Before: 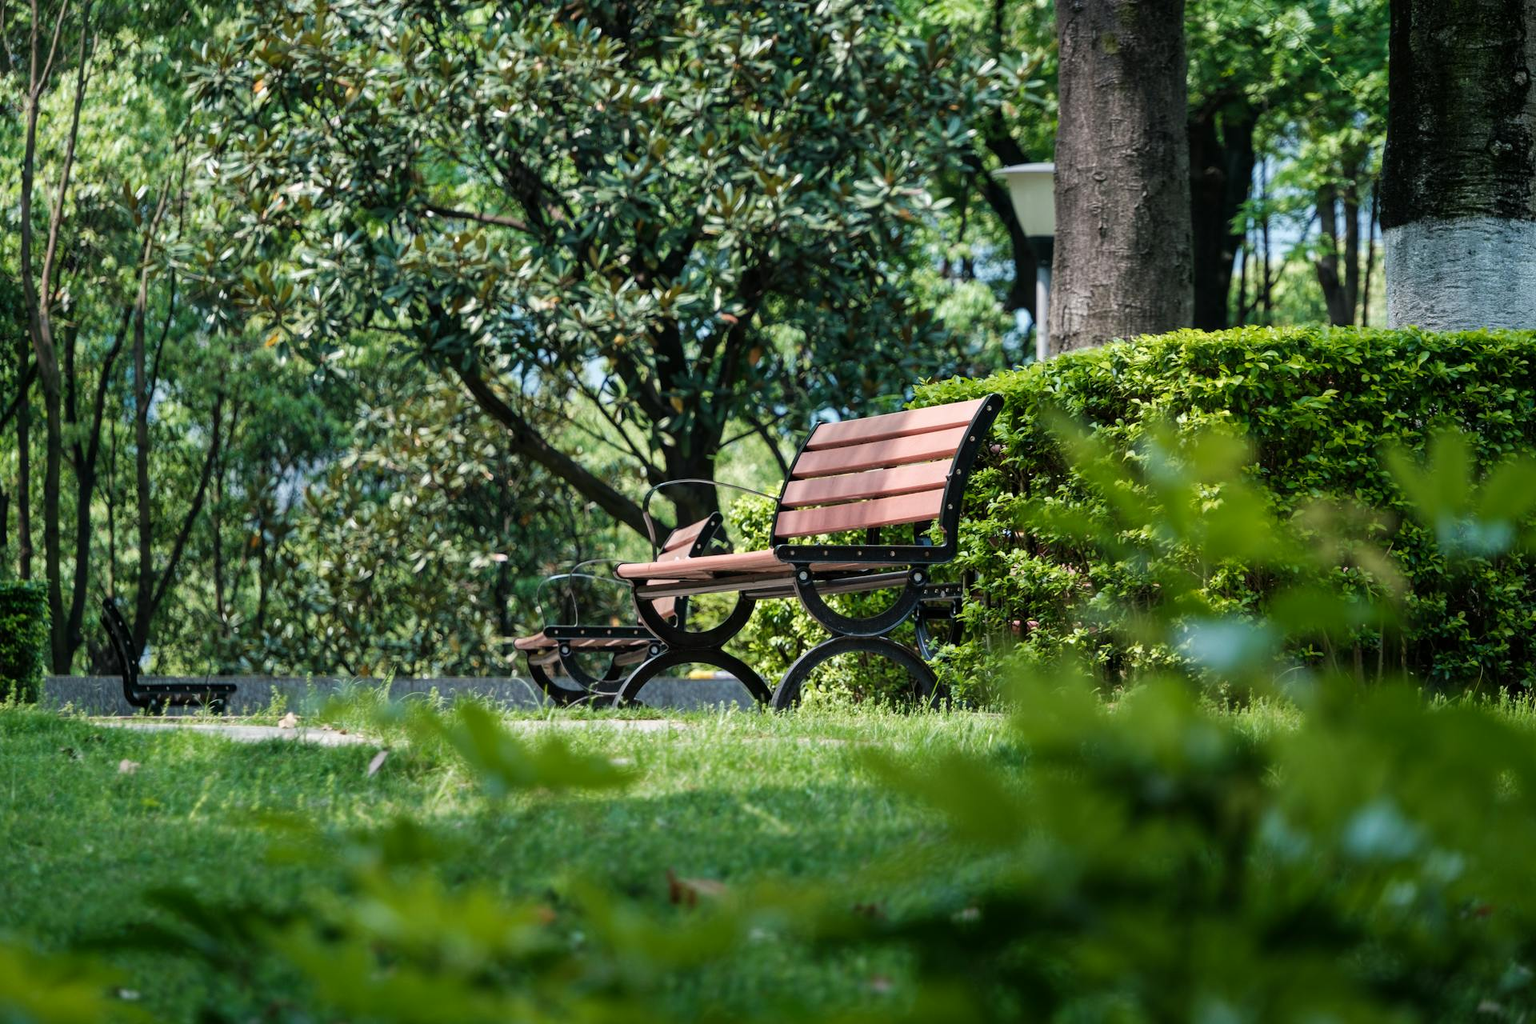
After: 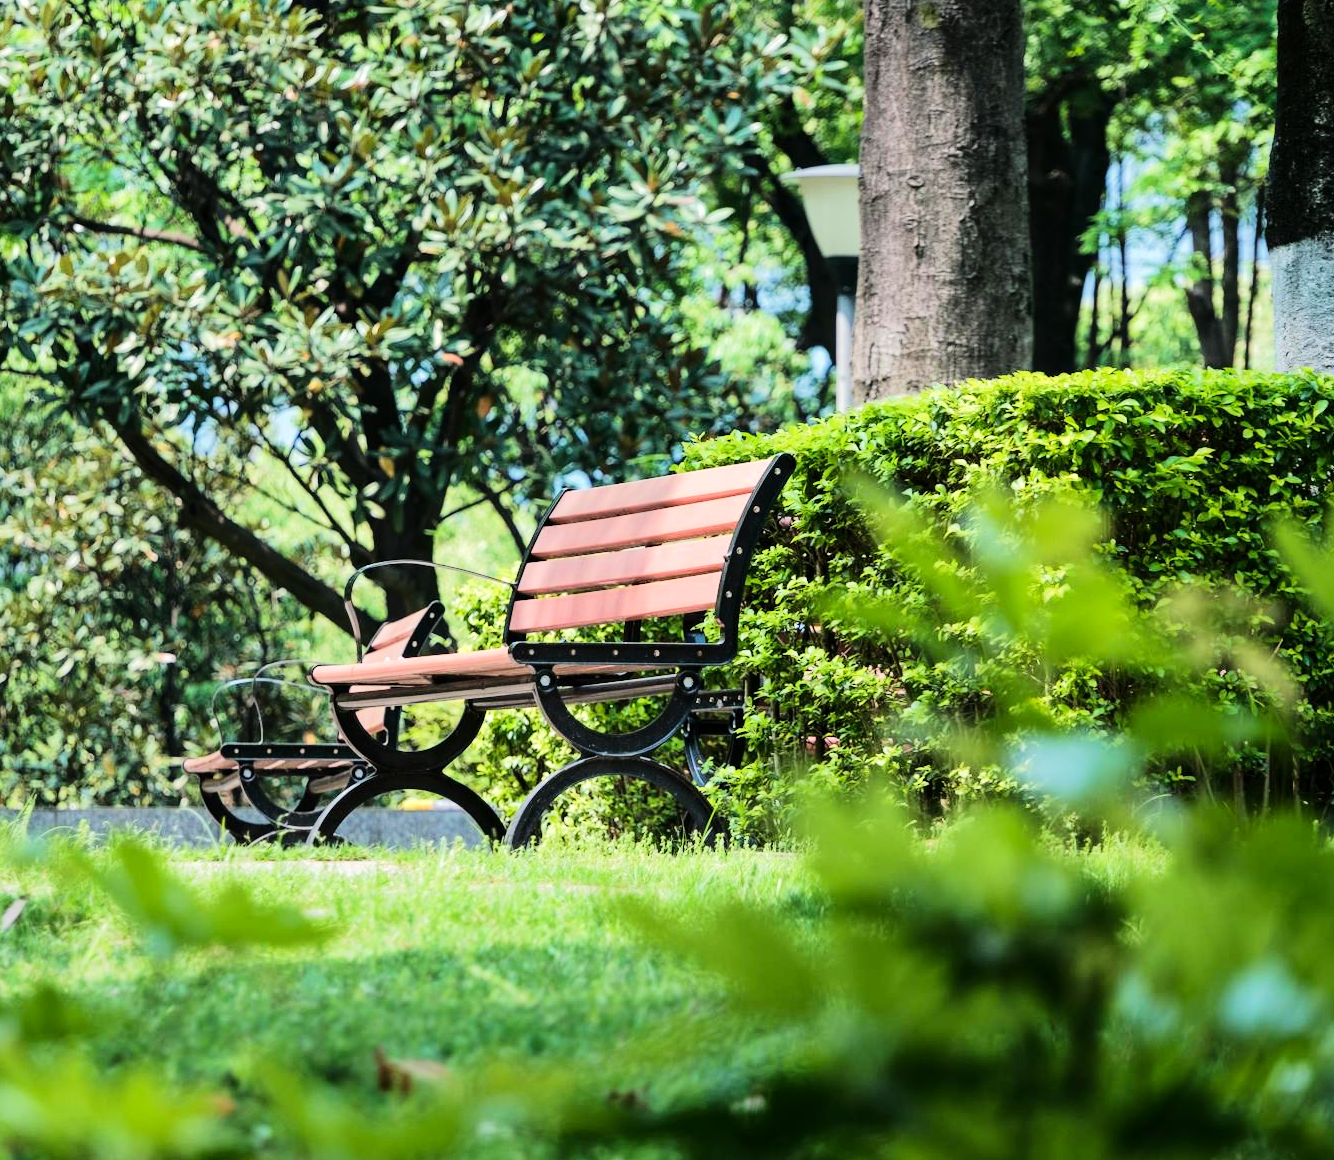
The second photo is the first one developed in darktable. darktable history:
tone equalizer: -7 EV 0.149 EV, -6 EV 0.612 EV, -5 EV 1.18 EV, -4 EV 1.33 EV, -3 EV 1.18 EV, -2 EV 0.6 EV, -1 EV 0.146 EV, edges refinement/feathering 500, mask exposure compensation -1.57 EV, preserve details no
crop and rotate: left 23.957%, top 3.053%, right 6.531%, bottom 6.278%
